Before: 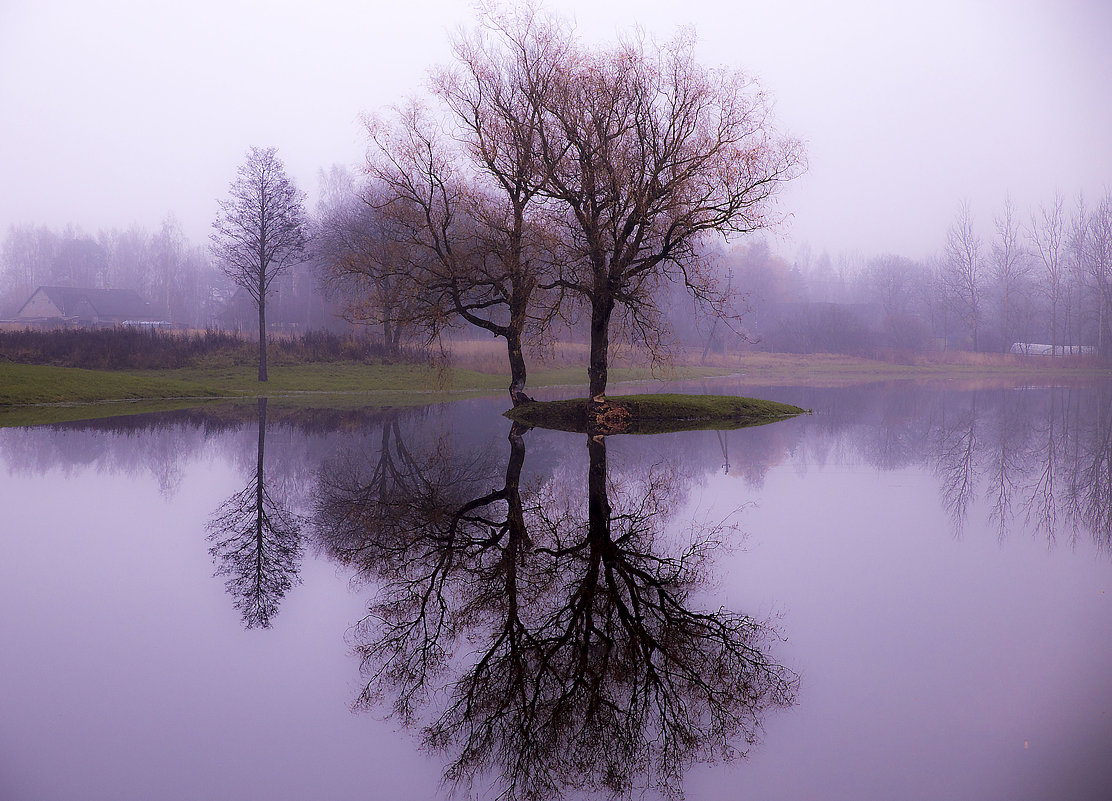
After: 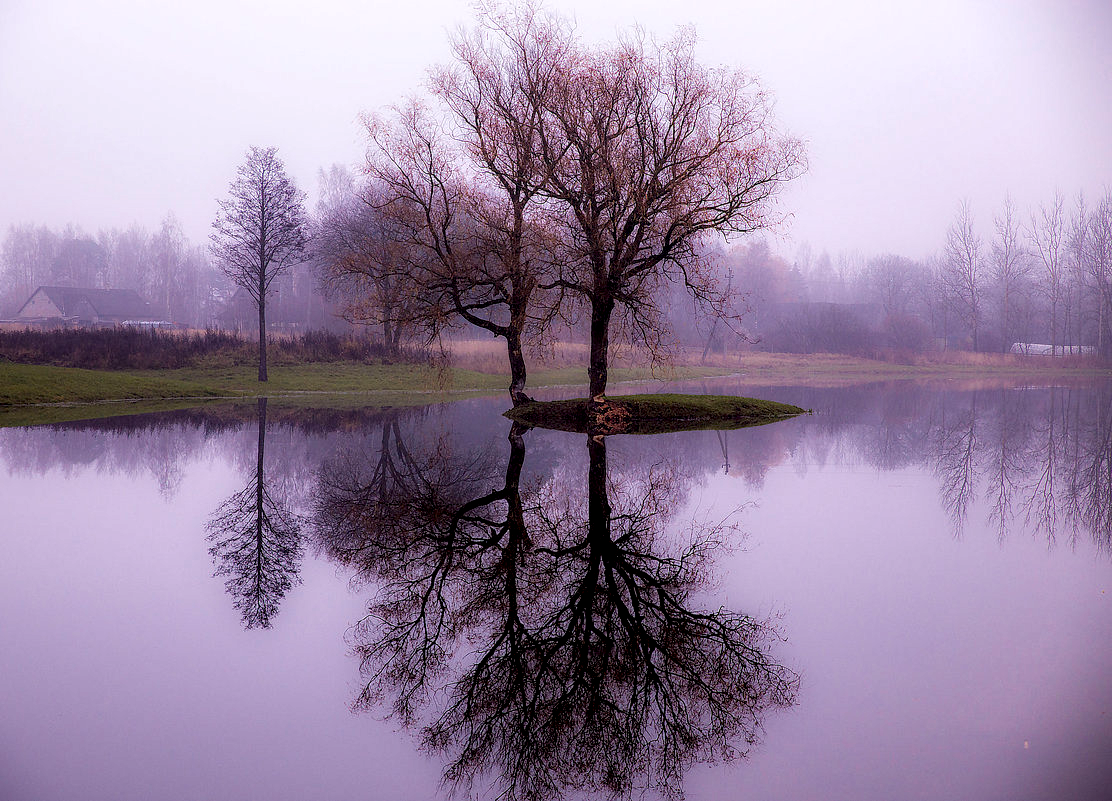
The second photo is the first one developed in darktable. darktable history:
local contrast: highlights 29%, detail 150%
